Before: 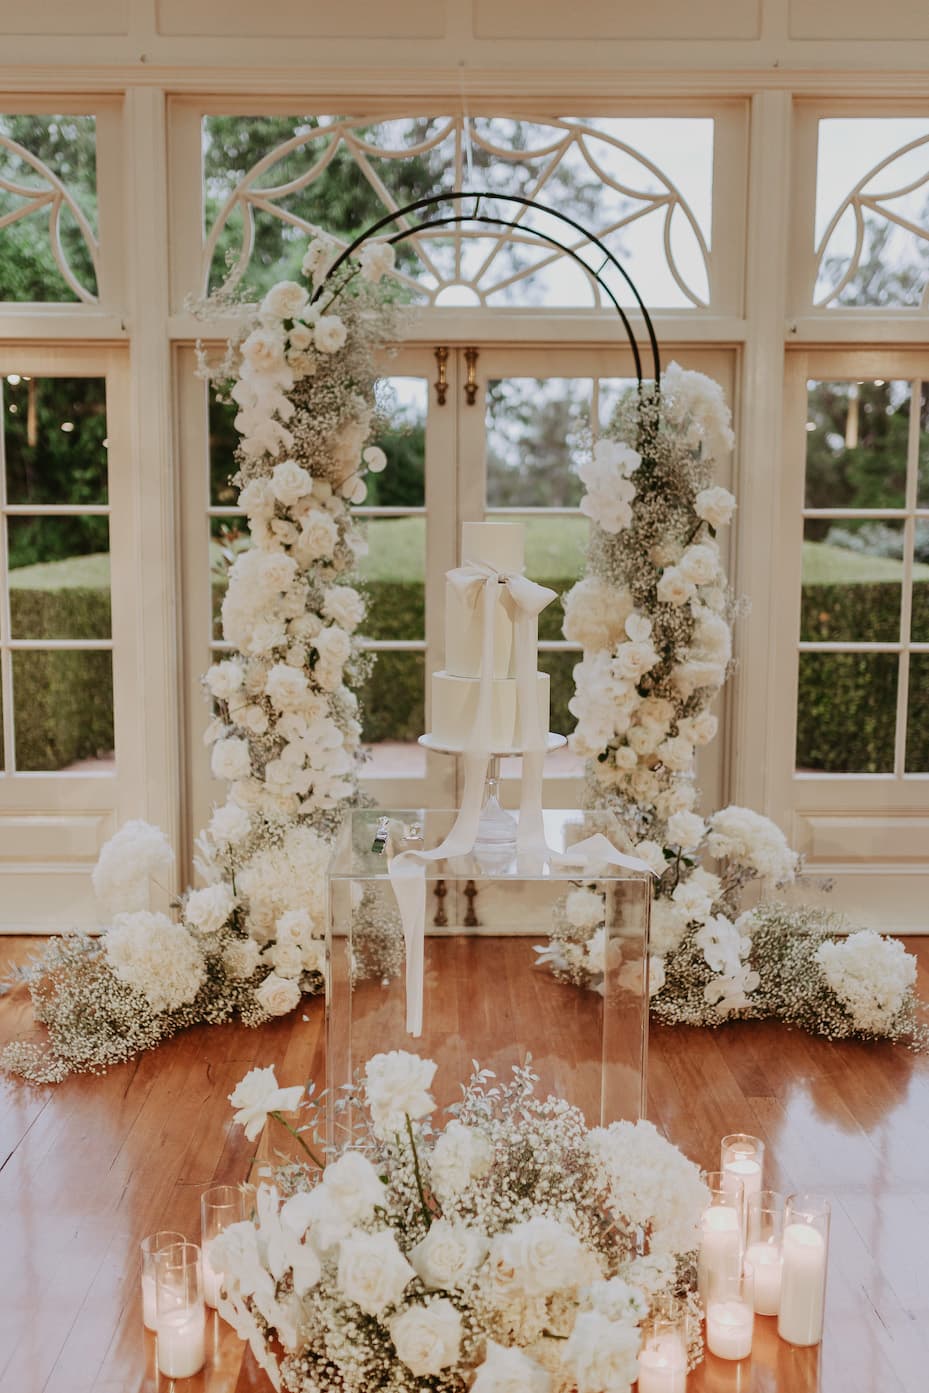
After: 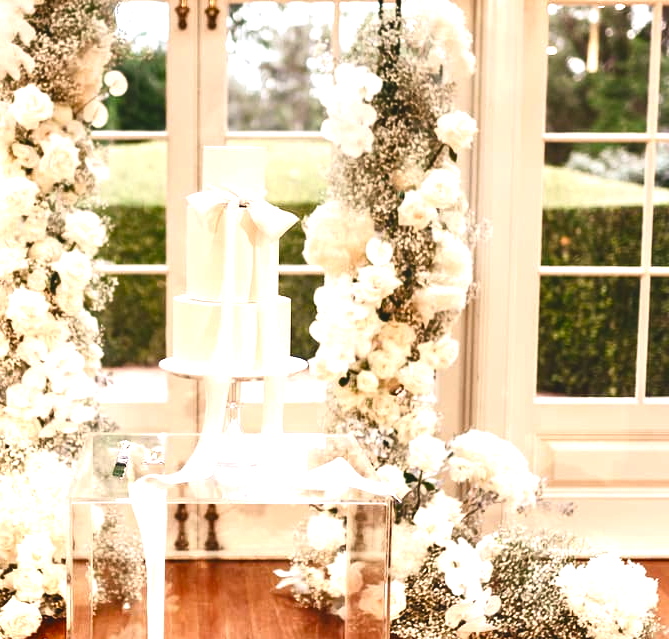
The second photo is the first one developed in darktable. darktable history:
shadows and highlights: shadows -12.5, white point adjustment 4, highlights 28.33
crop and rotate: left 27.938%, top 27.046%, bottom 27.046%
exposure: black level correction 0, exposure 1.3 EV, compensate exposure bias true, compensate highlight preservation false
levels: levels [0, 0.51, 1]
white balance: red 0.98, blue 1.034
color balance rgb: shadows lift › chroma 2%, shadows lift › hue 247.2°, power › chroma 0.3%, power › hue 25.2°, highlights gain › chroma 3%, highlights gain › hue 60°, global offset › luminance 2%, perceptual saturation grading › global saturation 20%, perceptual saturation grading › highlights -20%, perceptual saturation grading › shadows 30%
contrast brightness saturation: contrast 0.07, brightness -0.13, saturation 0.06
